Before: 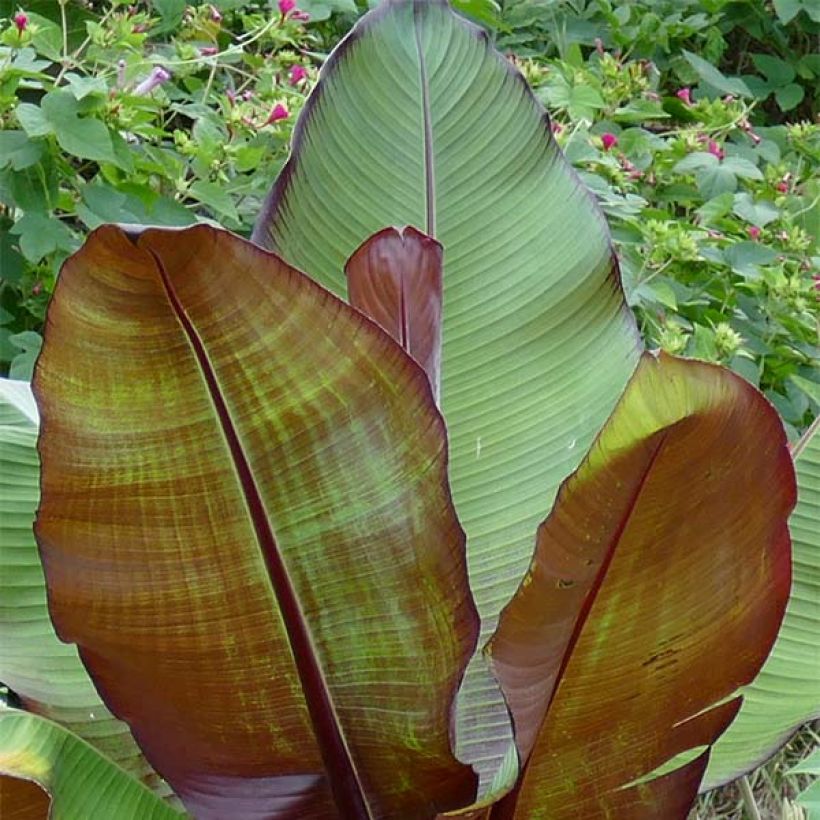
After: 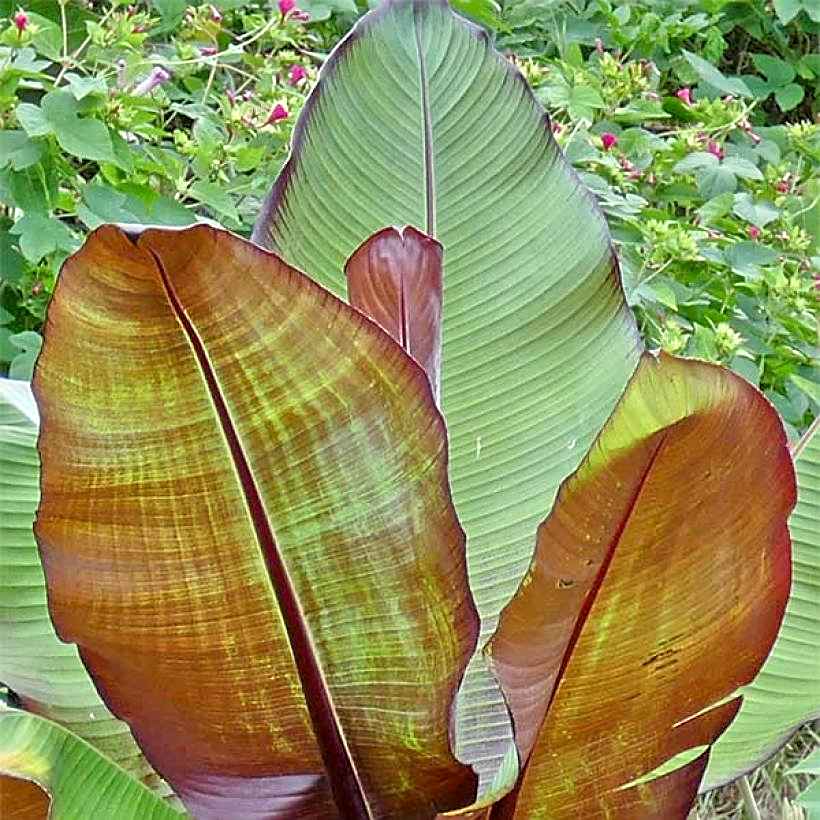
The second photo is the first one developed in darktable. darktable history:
tone equalizer: -7 EV 0.16 EV, -6 EV 0.636 EV, -5 EV 1.13 EV, -4 EV 1.36 EV, -3 EV 1.15 EV, -2 EV 0.6 EV, -1 EV 0.162 EV, mask exposure compensation -0.509 EV
local contrast: mode bilateral grid, contrast 24, coarseness 50, detail 123%, midtone range 0.2
sharpen: on, module defaults
